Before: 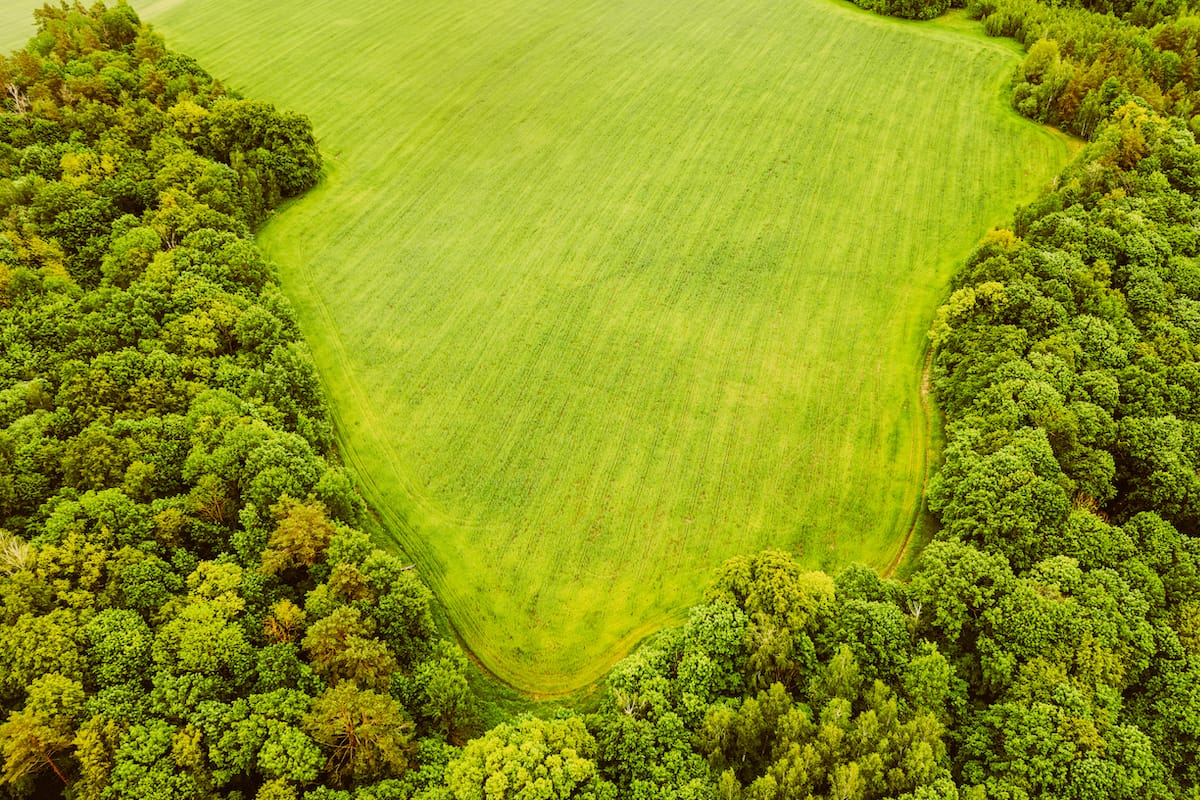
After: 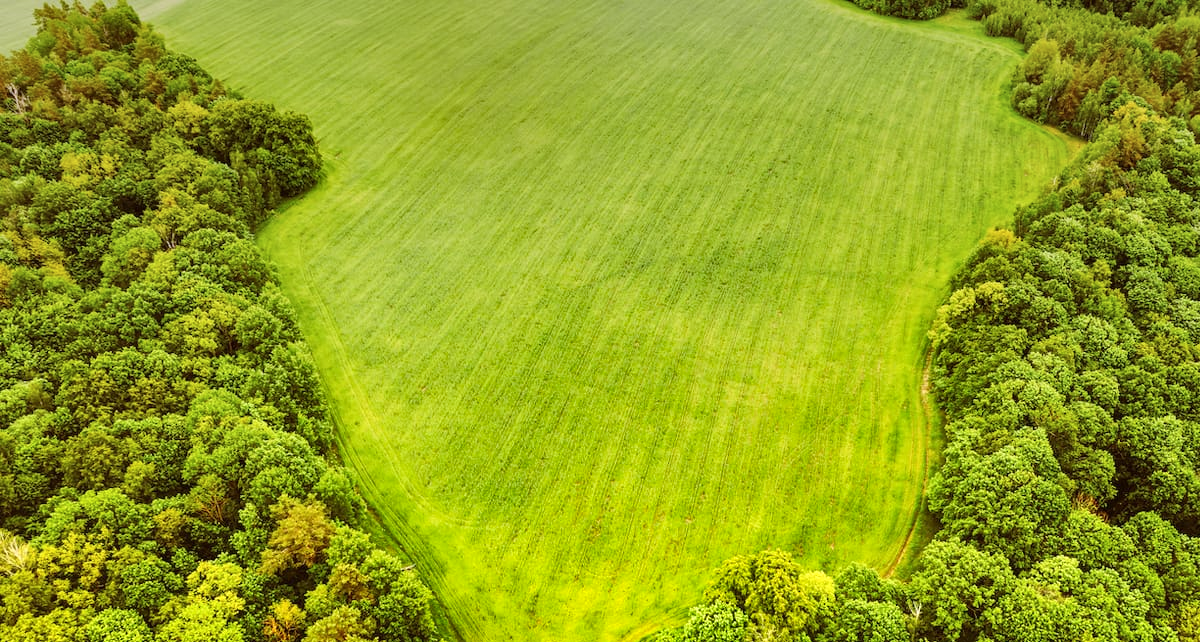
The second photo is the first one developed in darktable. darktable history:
exposure: exposure 0.566 EV, compensate highlight preservation false
white balance: red 0.986, blue 1.01
graduated density: hue 238.83°, saturation 50%
crop: bottom 19.644%
shadows and highlights: shadows 25, highlights -48, soften with gaussian
